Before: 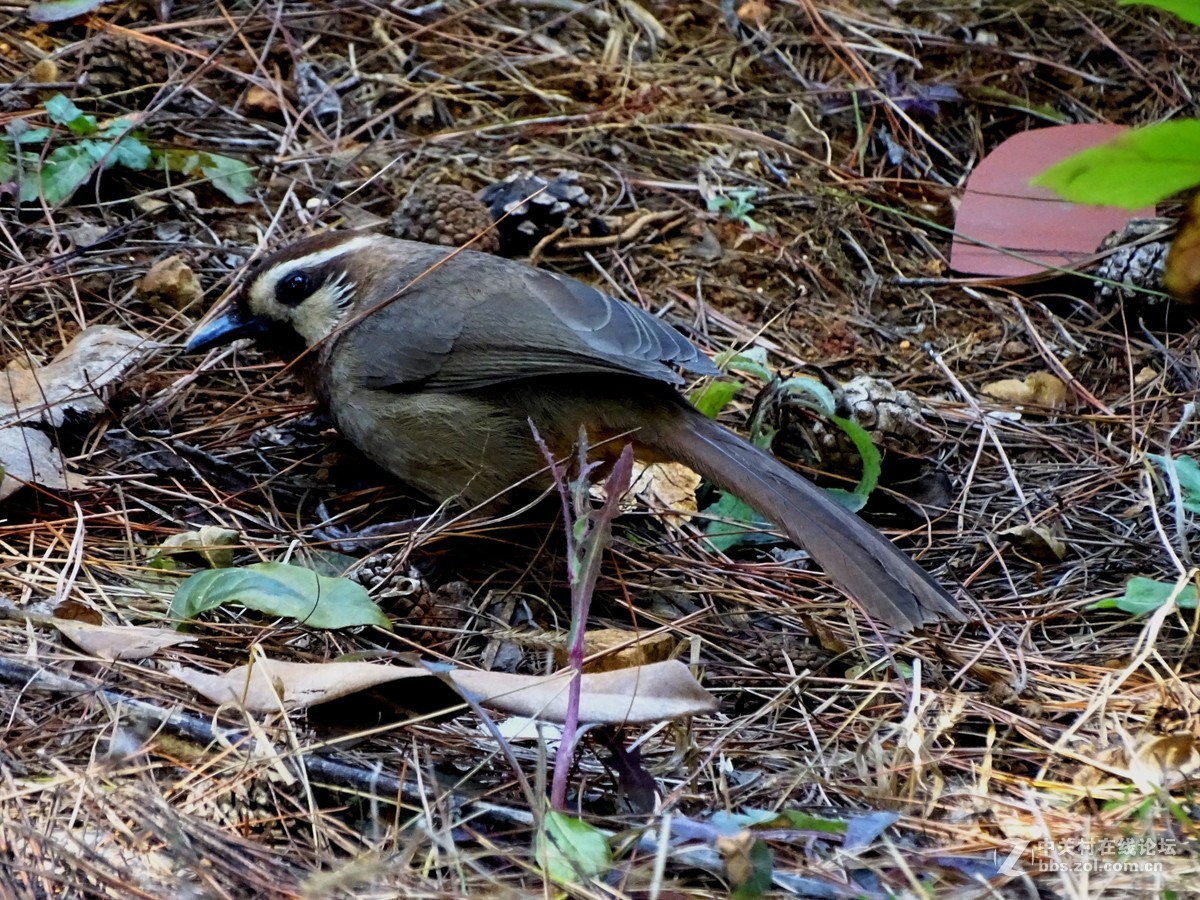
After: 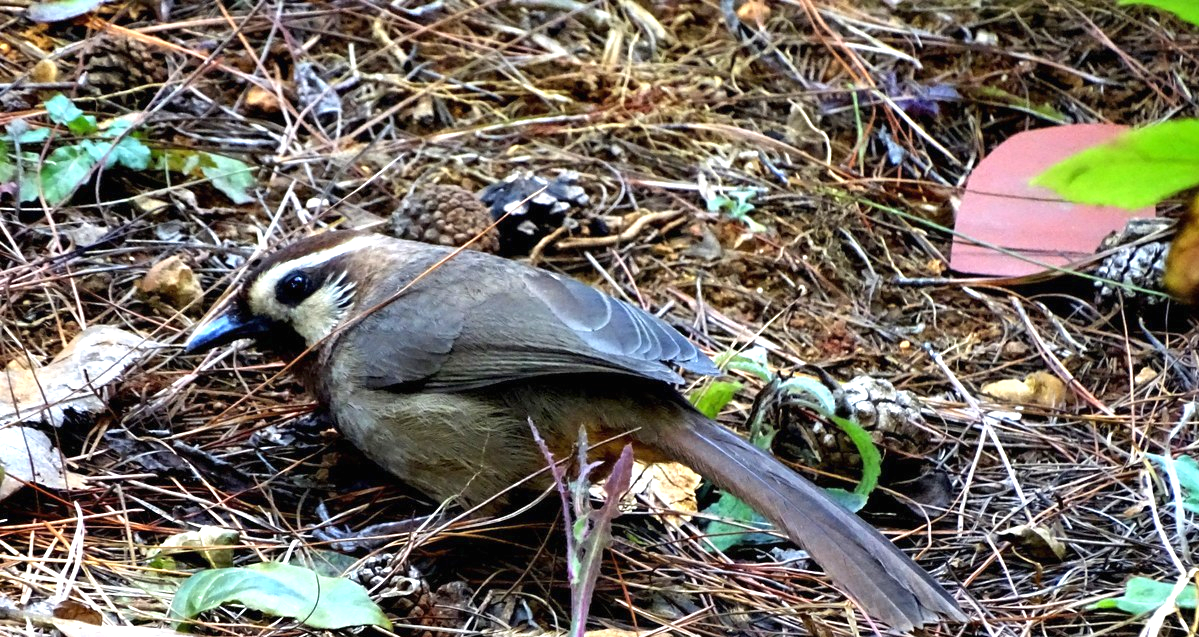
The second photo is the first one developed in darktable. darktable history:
crop: right 0%, bottom 29.134%
exposure: black level correction 0, exposure 1.1 EV, compensate exposure bias true, compensate highlight preservation false
